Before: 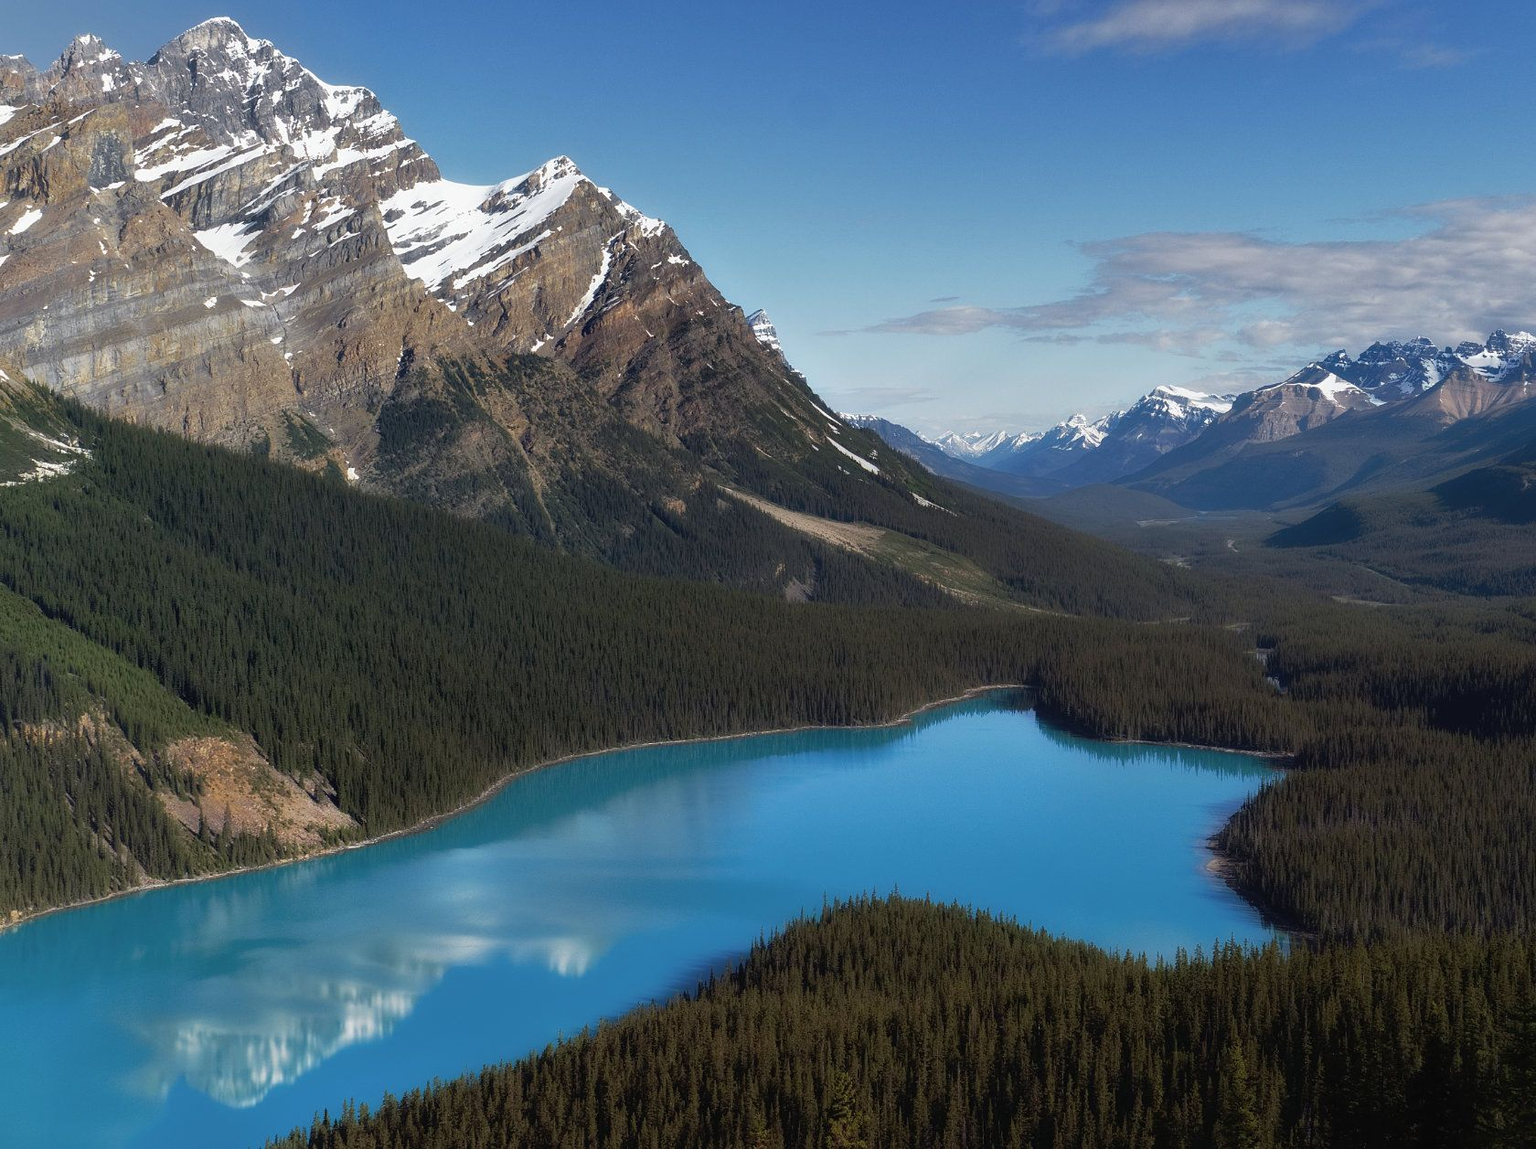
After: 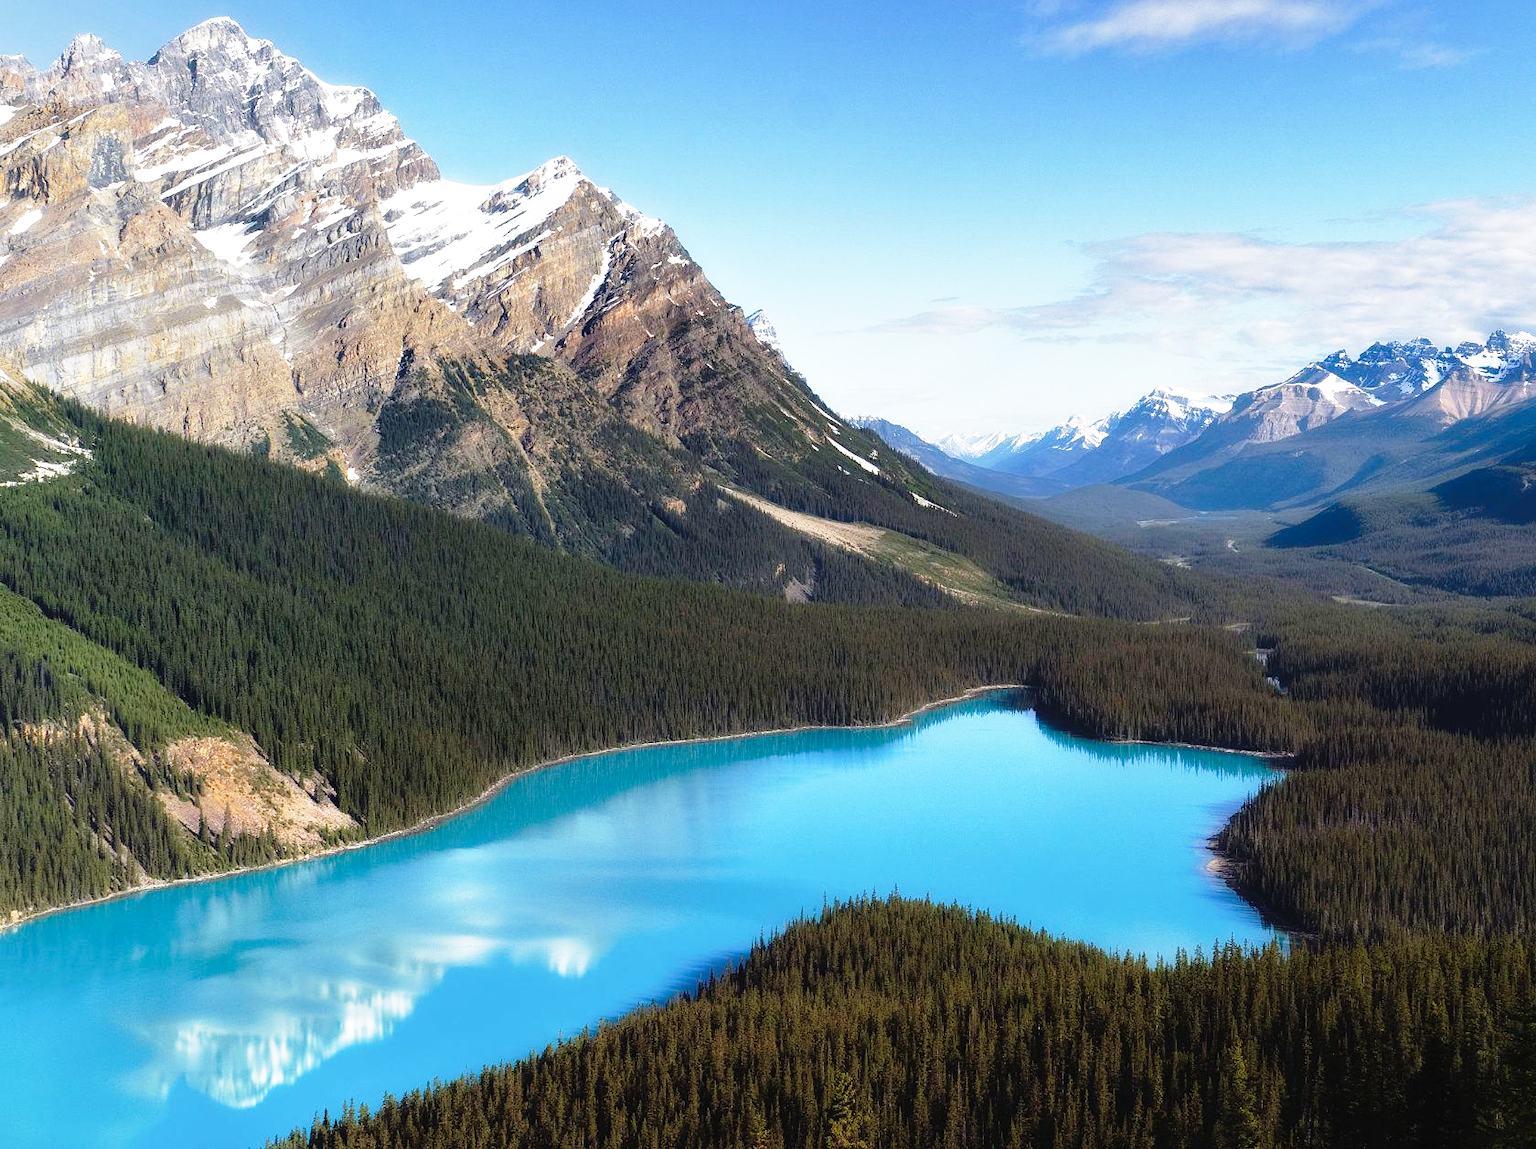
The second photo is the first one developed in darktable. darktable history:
exposure: exposure 0.201 EV, compensate exposure bias true, compensate highlight preservation false
base curve: curves: ch0 [(0, 0) (0.026, 0.03) (0.109, 0.232) (0.351, 0.748) (0.669, 0.968) (1, 1)], preserve colors none
